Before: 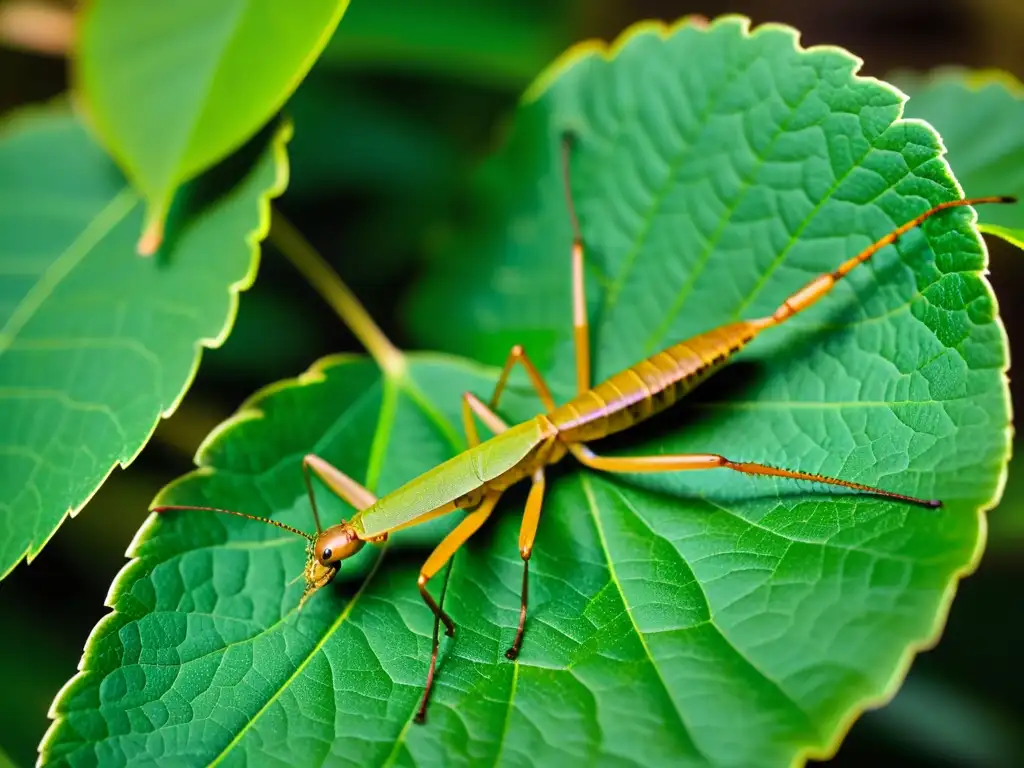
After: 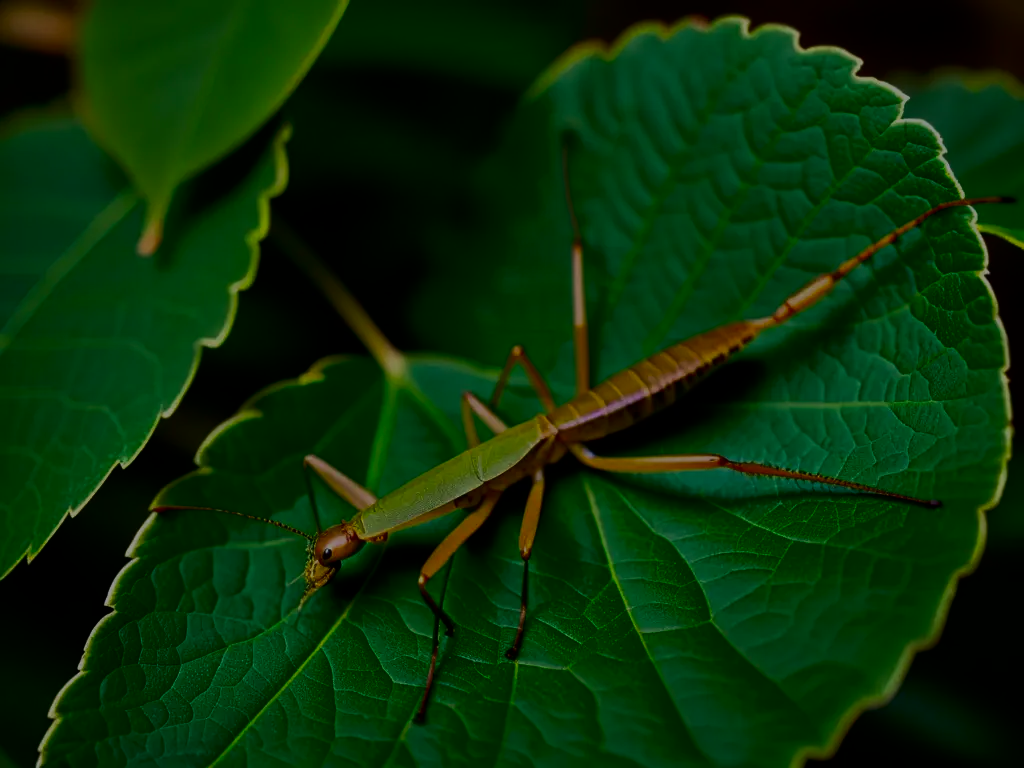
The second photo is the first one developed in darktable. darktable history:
exposure: exposure -1.97 EV, compensate highlight preservation false
contrast brightness saturation: contrast 0.12, brightness -0.125, saturation 0.195
tone equalizer: -8 EV -0.722 EV, -7 EV -0.719 EV, -6 EV -0.571 EV, -5 EV -0.377 EV, -3 EV 0.39 EV, -2 EV 0.6 EV, -1 EV 0.686 EV, +0 EV 0.73 EV, edges refinement/feathering 500, mask exposure compensation -1.57 EV, preserve details no
